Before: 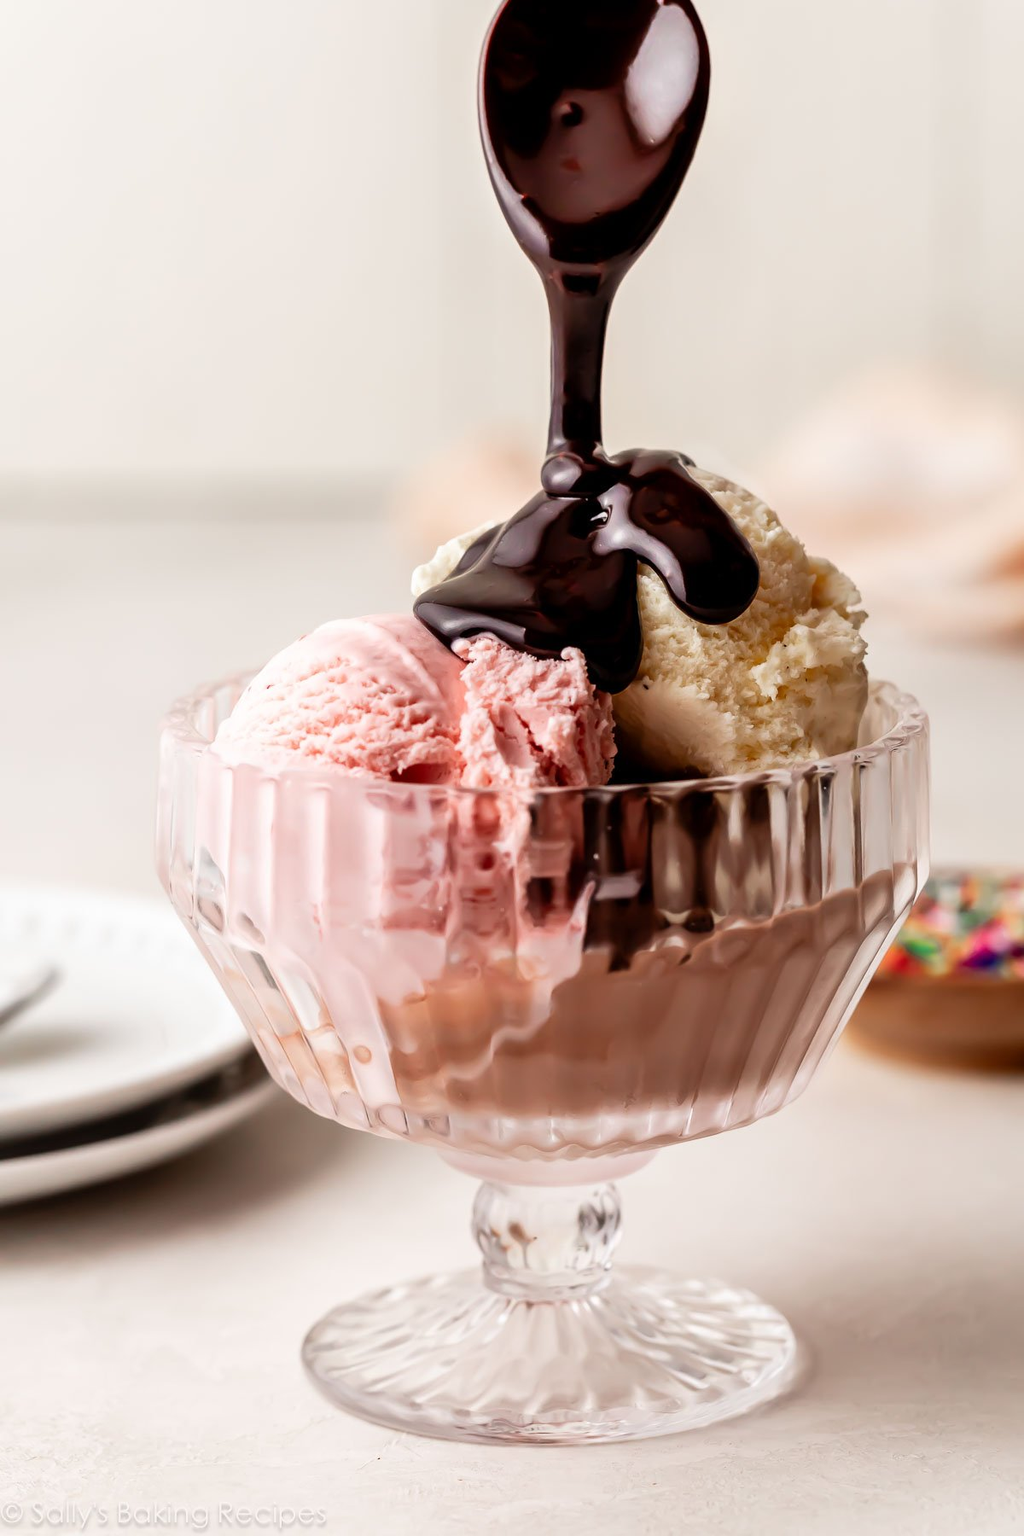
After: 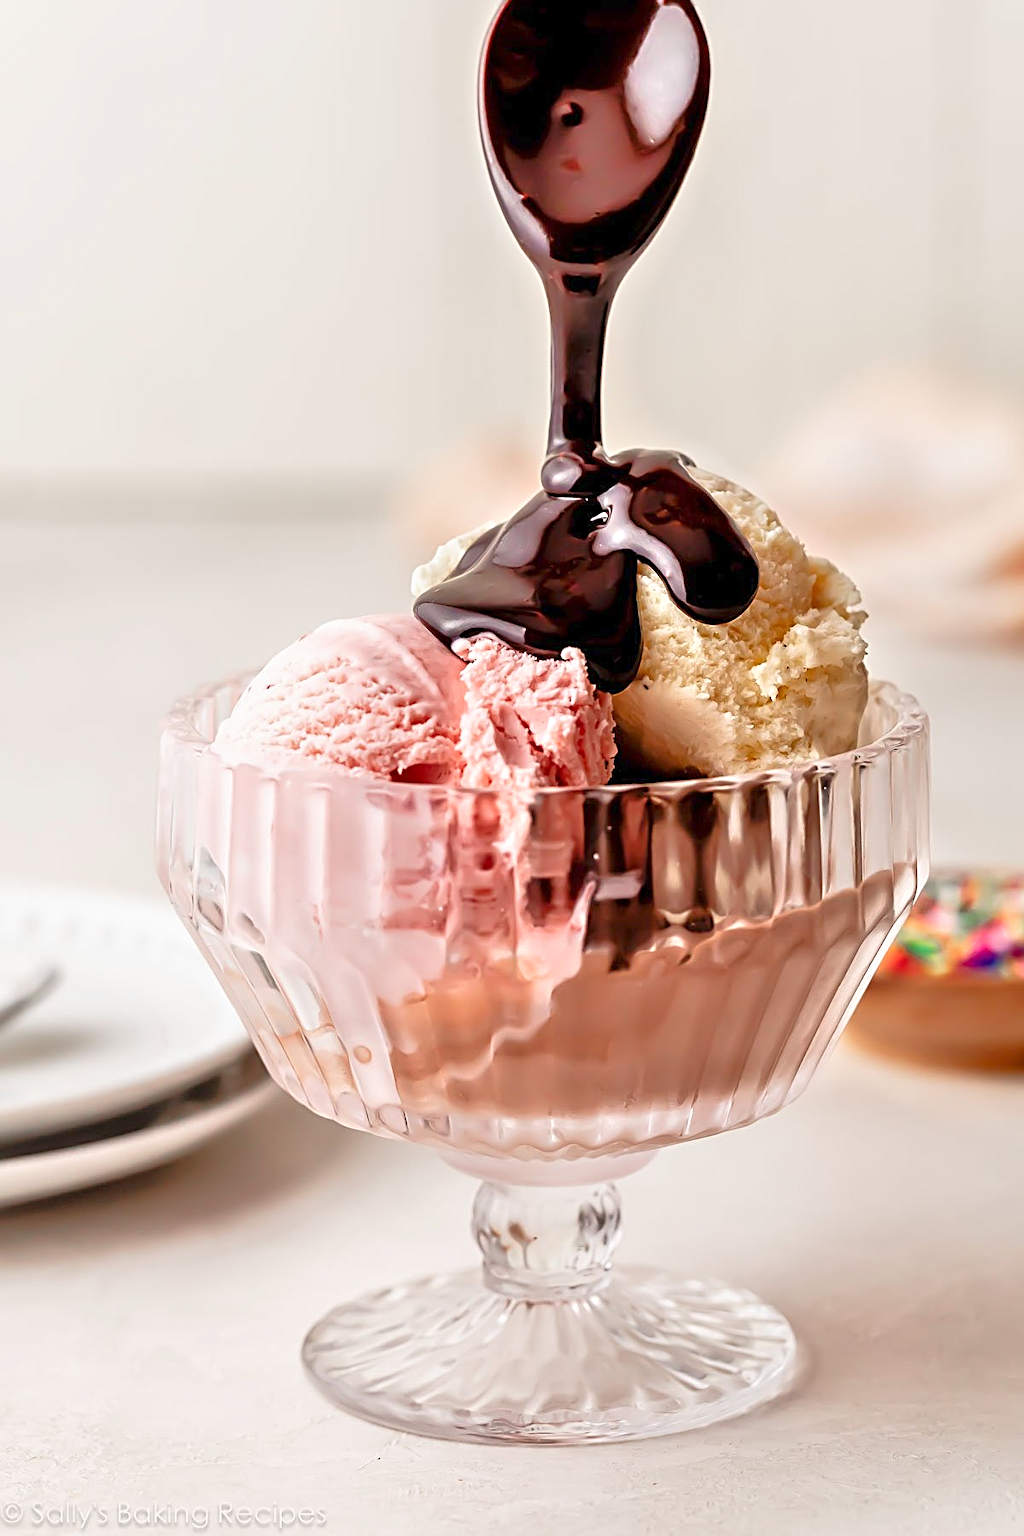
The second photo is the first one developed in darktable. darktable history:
sharpen: radius 2.584, amount 0.688
tone equalizer: -8 EV 2 EV, -7 EV 2 EV, -6 EV 2 EV, -5 EV 2 EV, -4 EV 2 EV, -3 EV 1.5 EV, -2 EV 1 EV, -1 EV 0.5 EV
